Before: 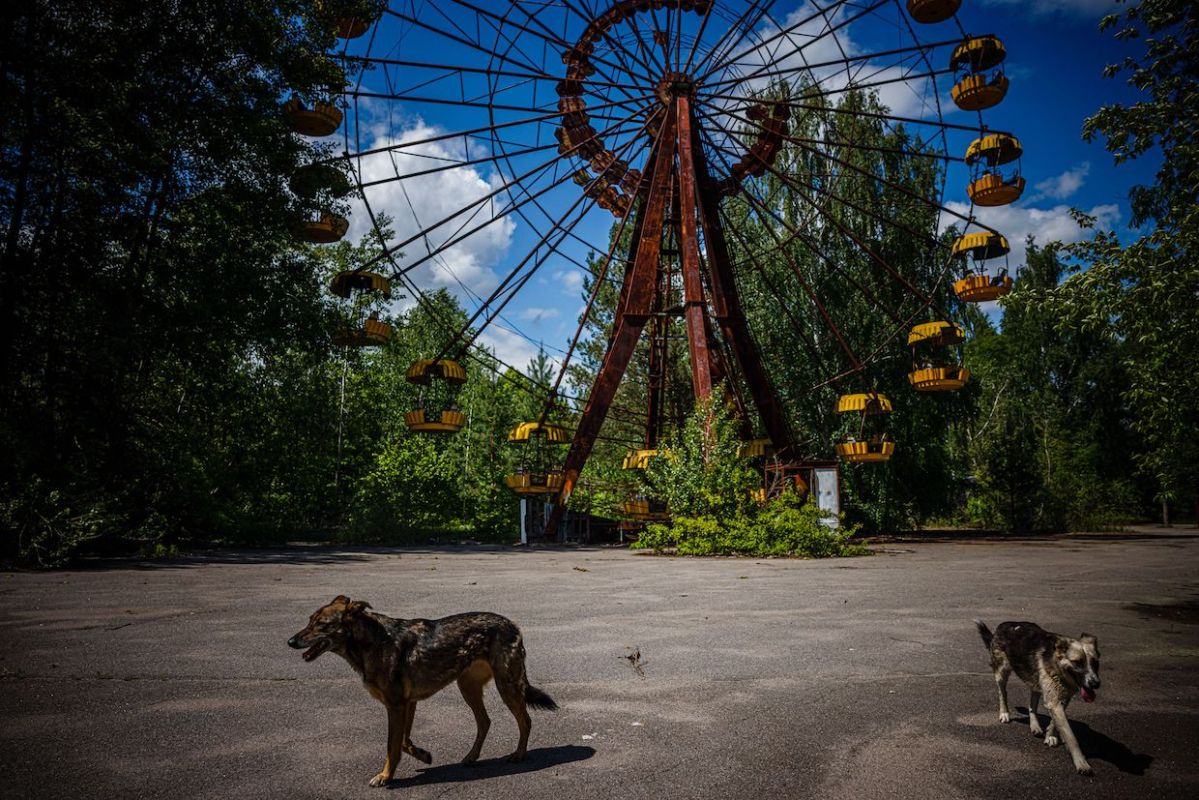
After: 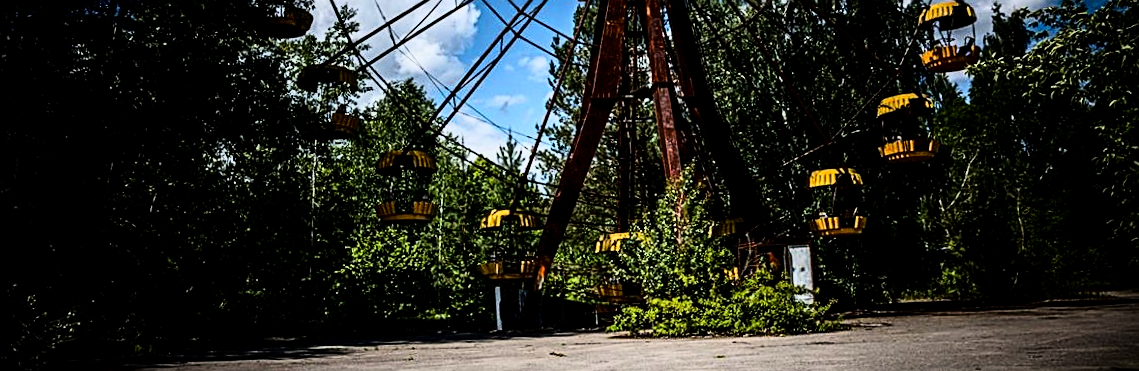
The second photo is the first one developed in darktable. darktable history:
rotate and perspective: rotation -2.12°, lens shift (vertical) 0.009, lens shift (horizontal) -0.008, automatic cropping original format, crop left 0.036, crop right 0.964, crop top 0.05, crop bottom 0.959
rgb curve: curves: ch0 [(0, 0) (0.21, 0.15) (0.24, 0.21) (0.5, 0.75) (0.75, 0.96) (0.89, 0.99) (1, 1)]; ch1 [(0, 0.02) (0.21, 0.13) (0.25, 0.2) (0.5, 0.67) (0.75, 0.9) (0.89, 0.97) (1, 1)]; ch2 [(0, 0.02) (0.21, 0.13) (0.25, 0.2) (0.5, 0.67) (0.75, 0.9) (0.89, 0.97) (1, 1)], compensate middle gray true
sharpen: on, module defaults
crop and rotate: top 26.056%, bottom 25.543%
exposure: black level correction 0.009, exposure -0.637 EV, compensate highlight preservation false
